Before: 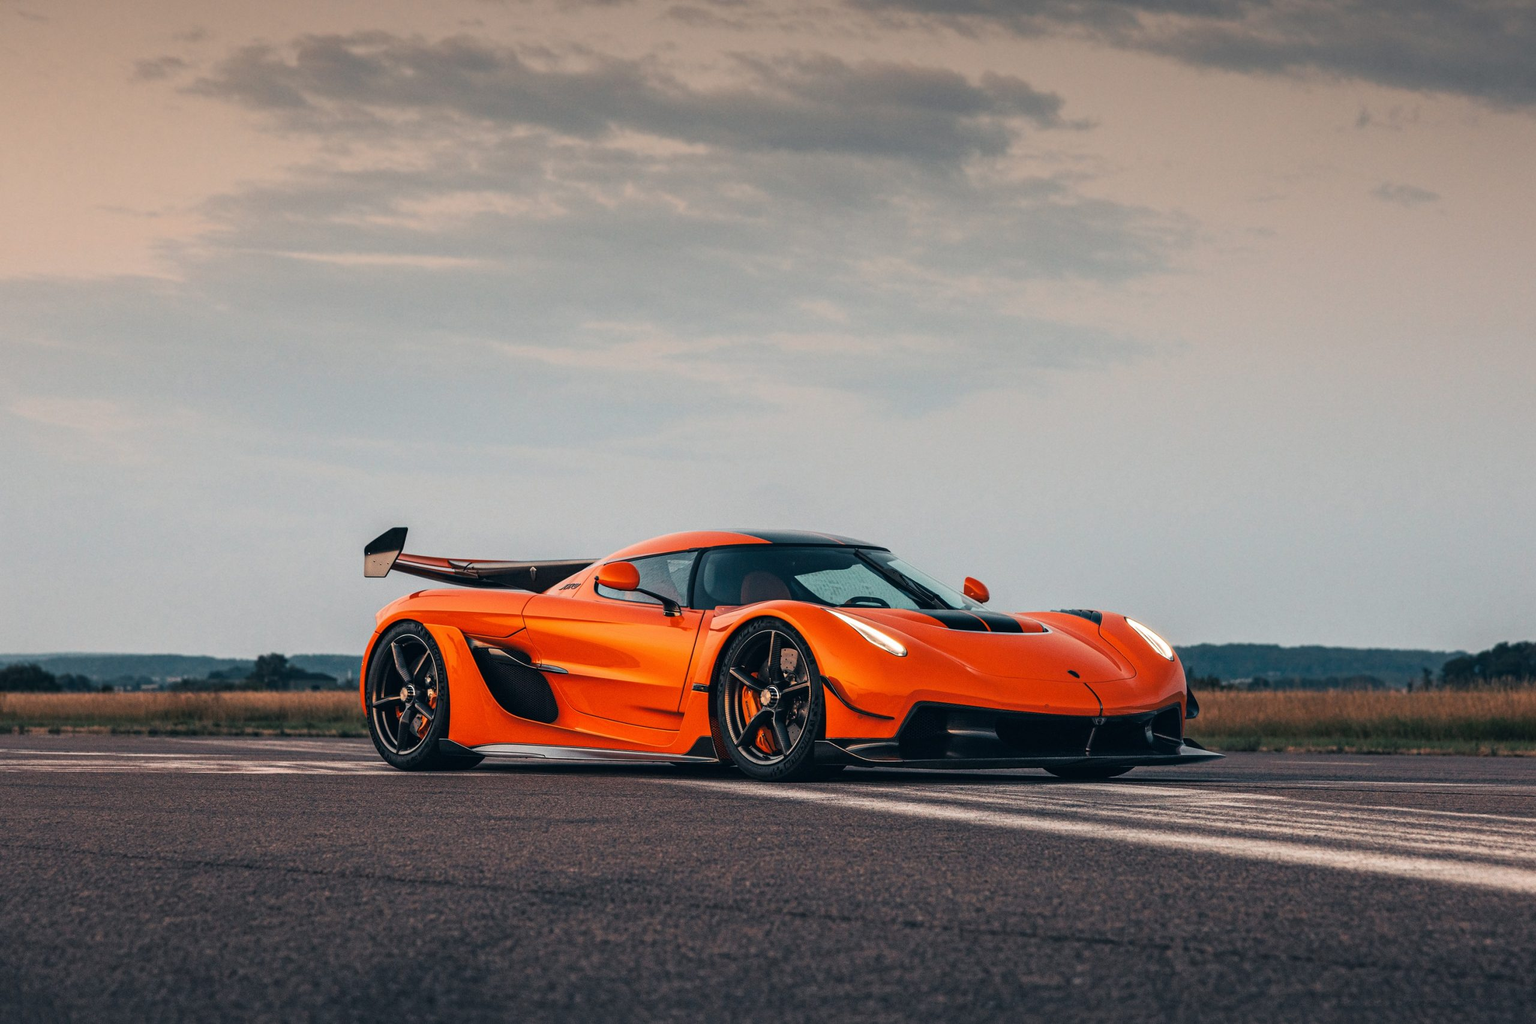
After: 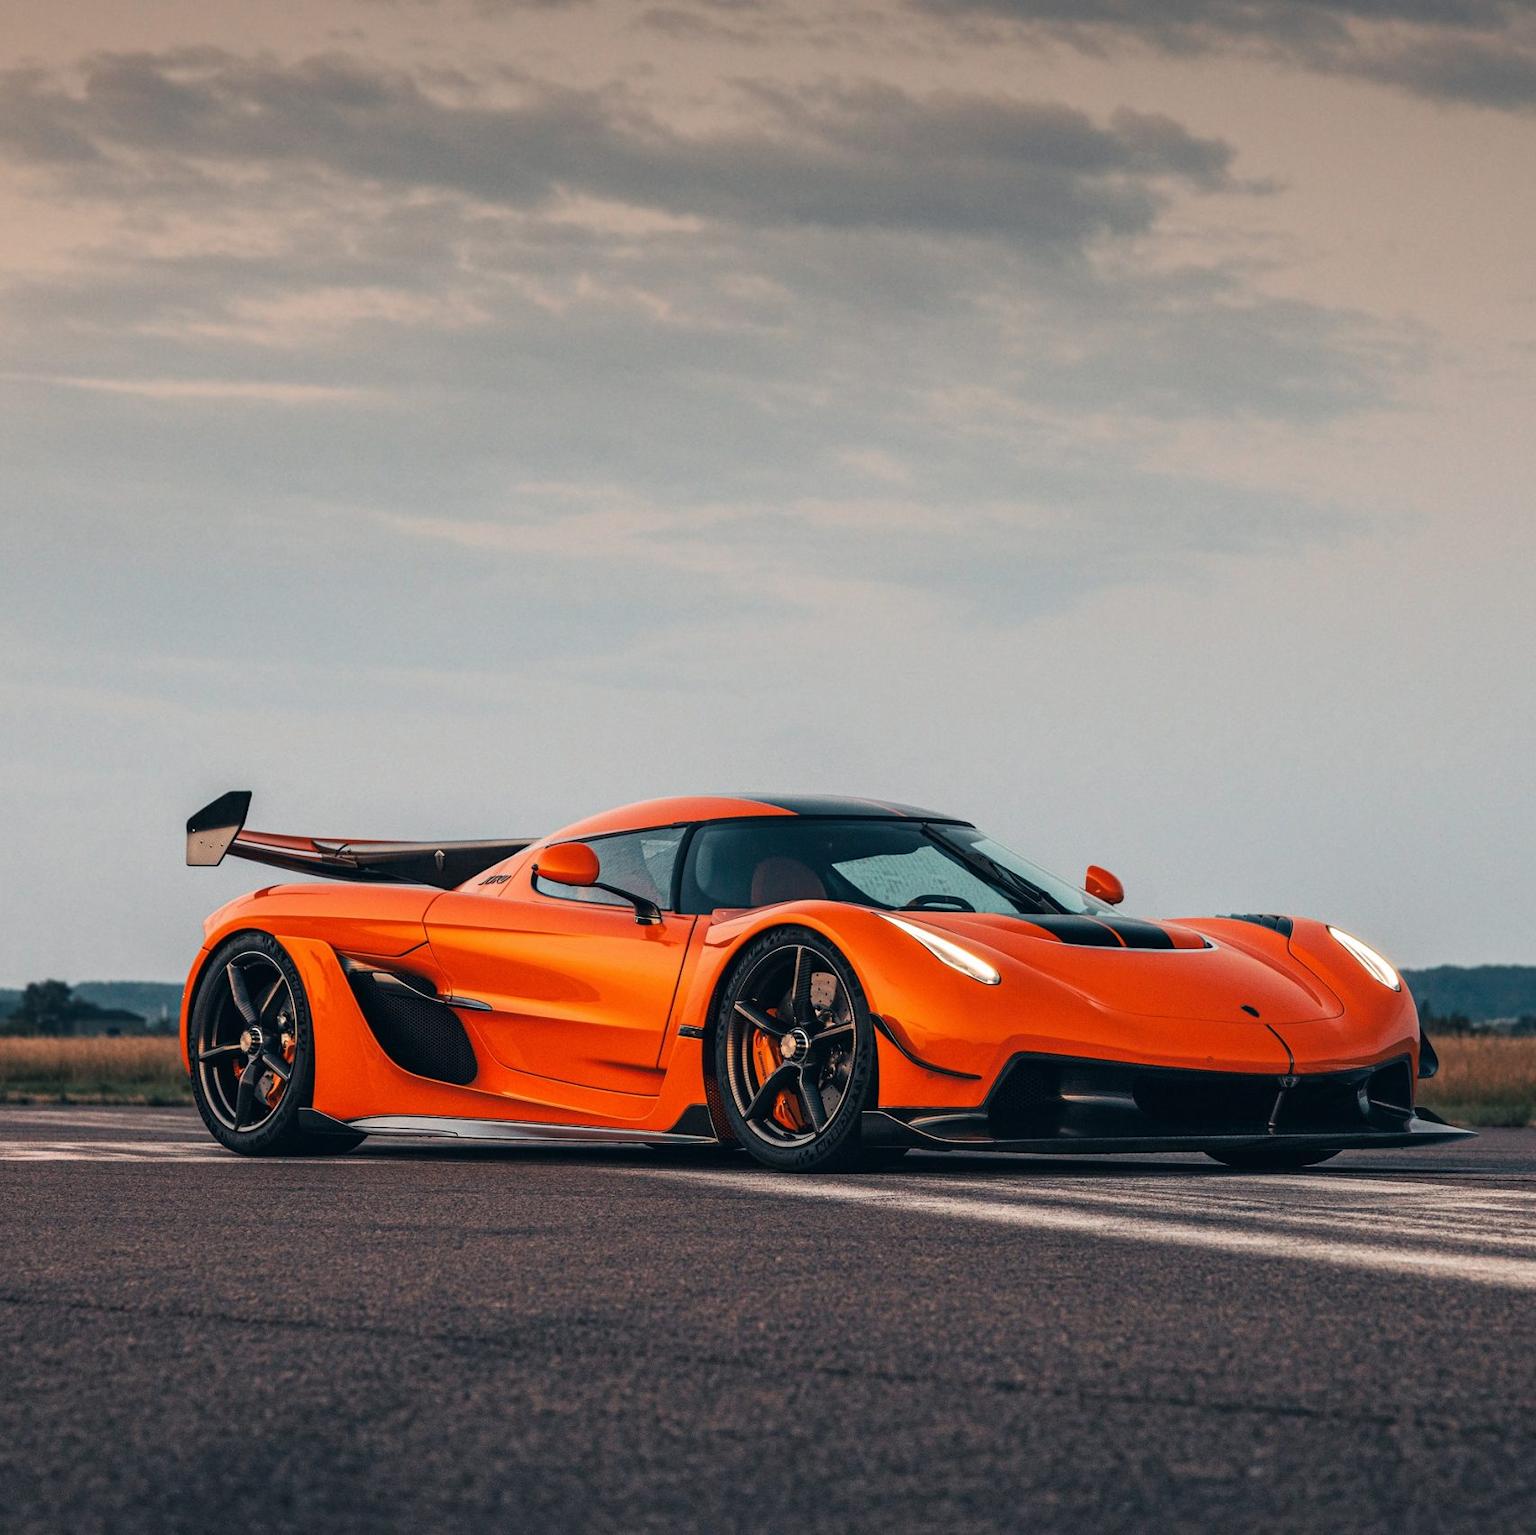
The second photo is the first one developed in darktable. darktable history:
crop and rotate: left 15.627%, right 17.691%
